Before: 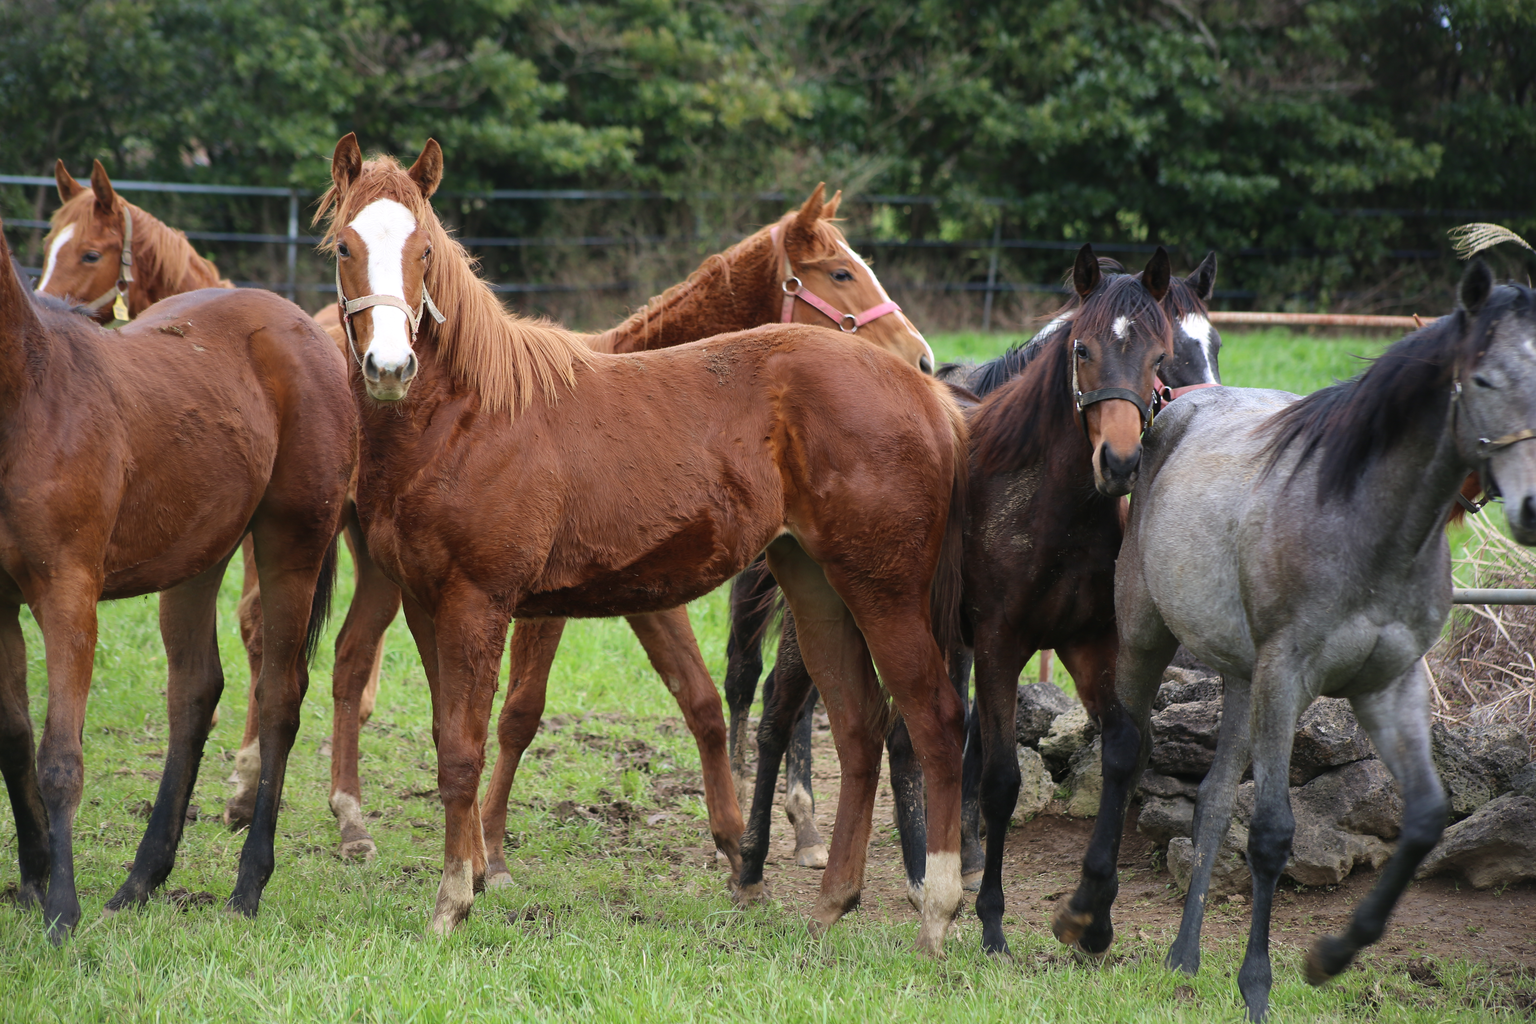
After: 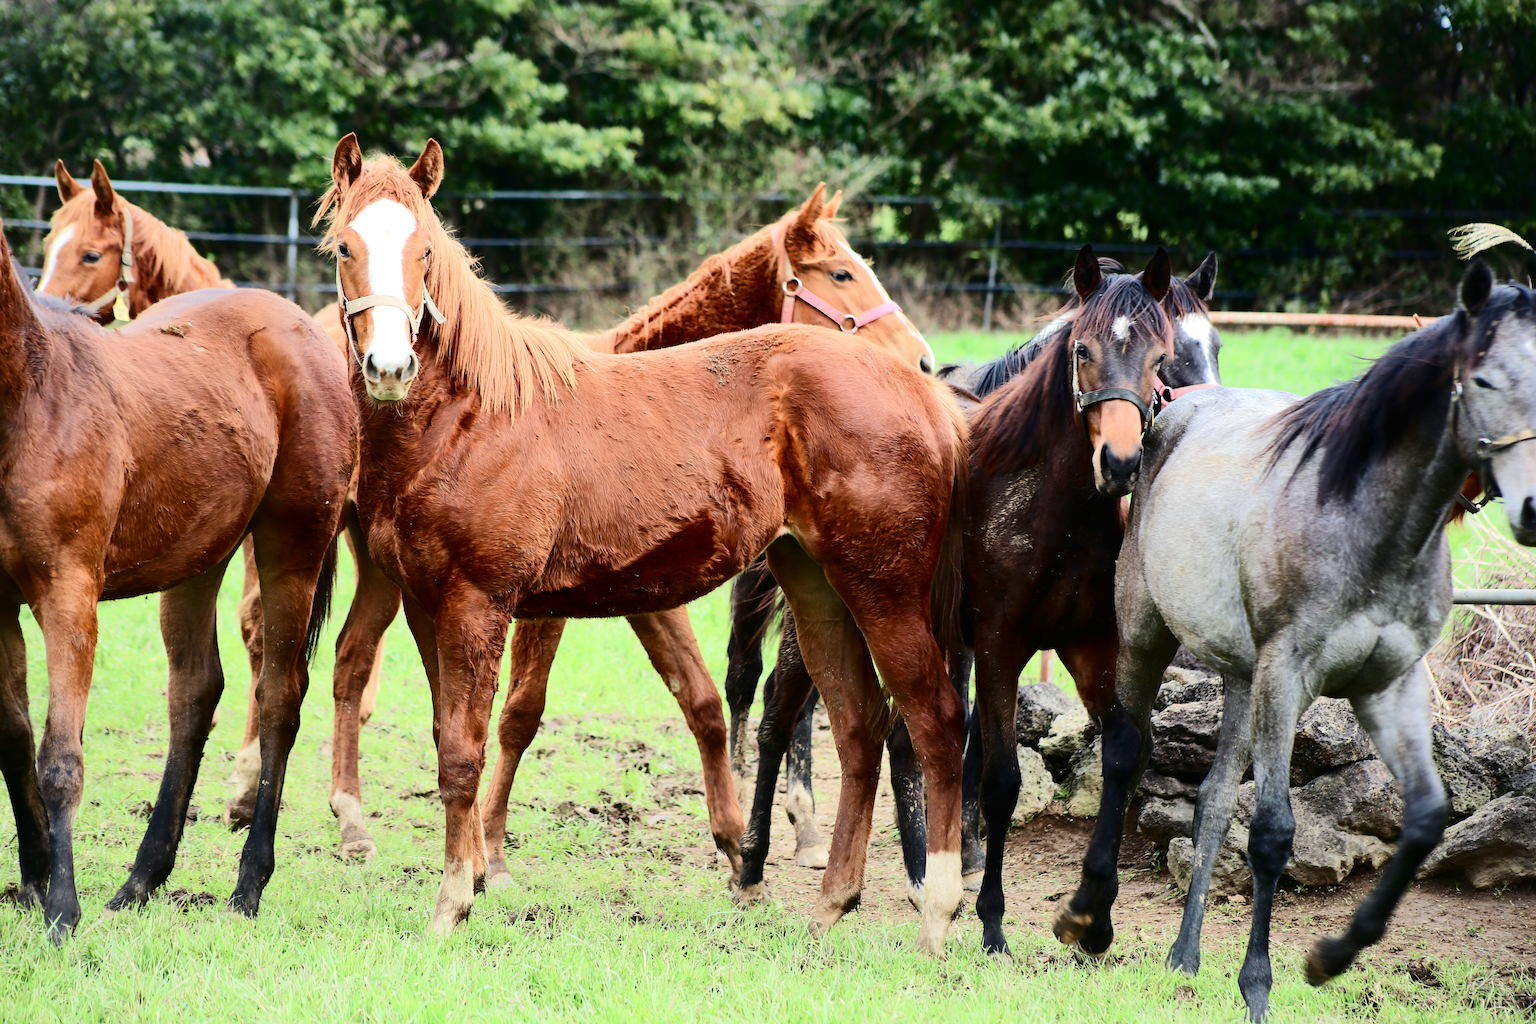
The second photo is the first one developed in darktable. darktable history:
color balance rgb: perceptual saturation grading › global saturation 0.106%, perceptual saturation grading › highlights -31.853%, perceptual saturation grading › mid-tones 5.548%, perceptual saturation grading › shadows 17.773%
tone equalizer: -7 EV 0.16 EV, -6 EV 0.634 EV, -5 EV 1.13 EV, -4 EV 1.36 EV, -3 EV 1.14 EV, -2 EV 0.6 EV, -1 EV 0.164 EV, edges refinement/feathering 500, mask exposure compensation -1.57 EV, preserve details no
contrast brightness saturation: contrast 0.208, brightness -0.106, saturation 0.211
color correction: highlights a* -2.46, highlights b* 2.26
